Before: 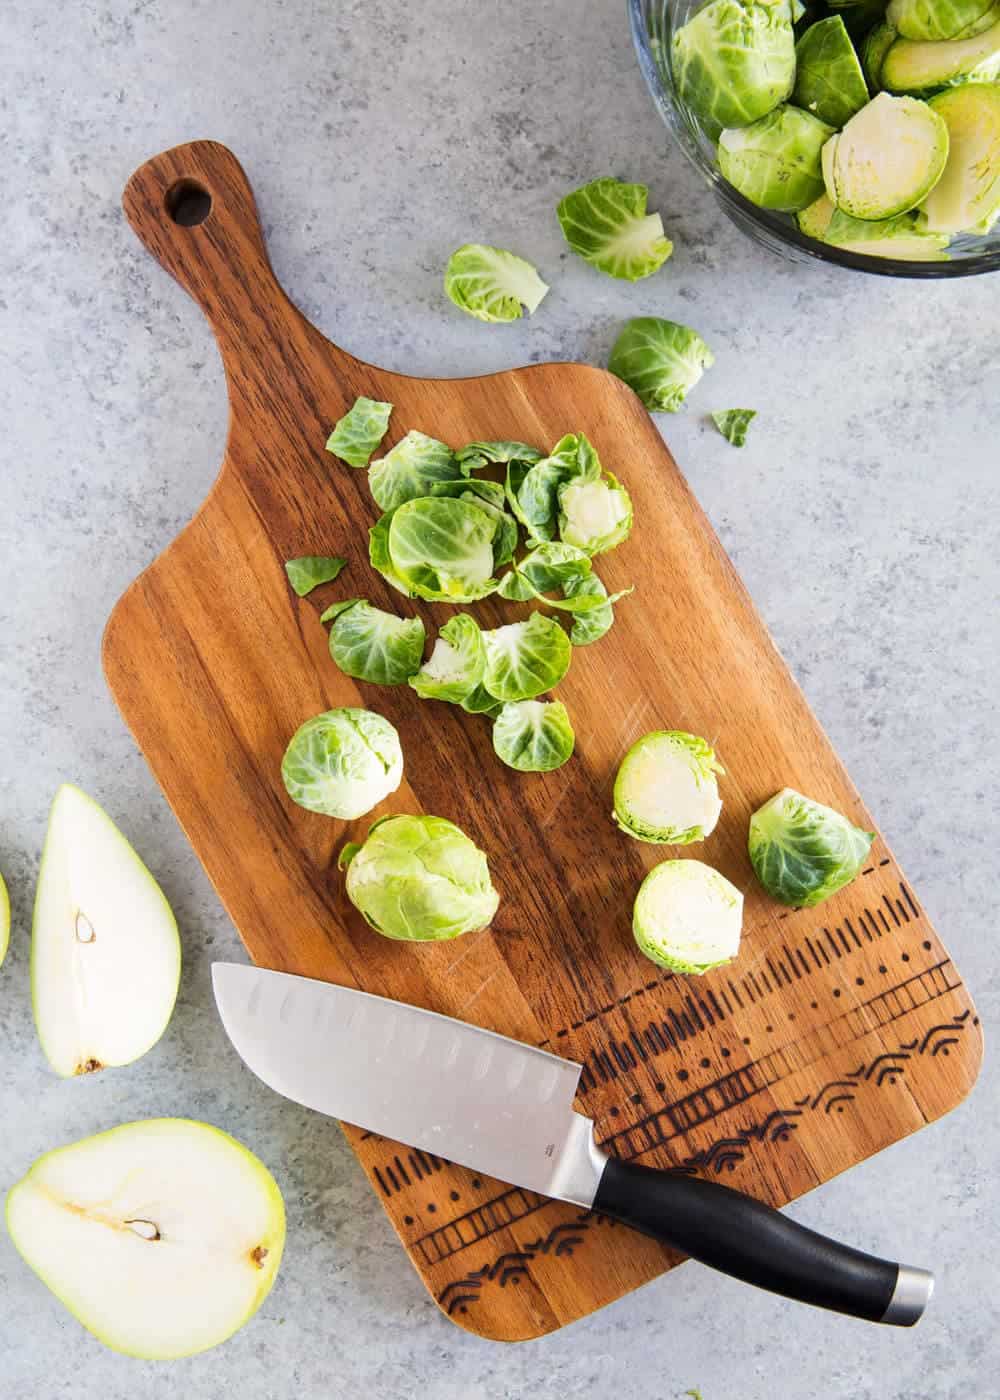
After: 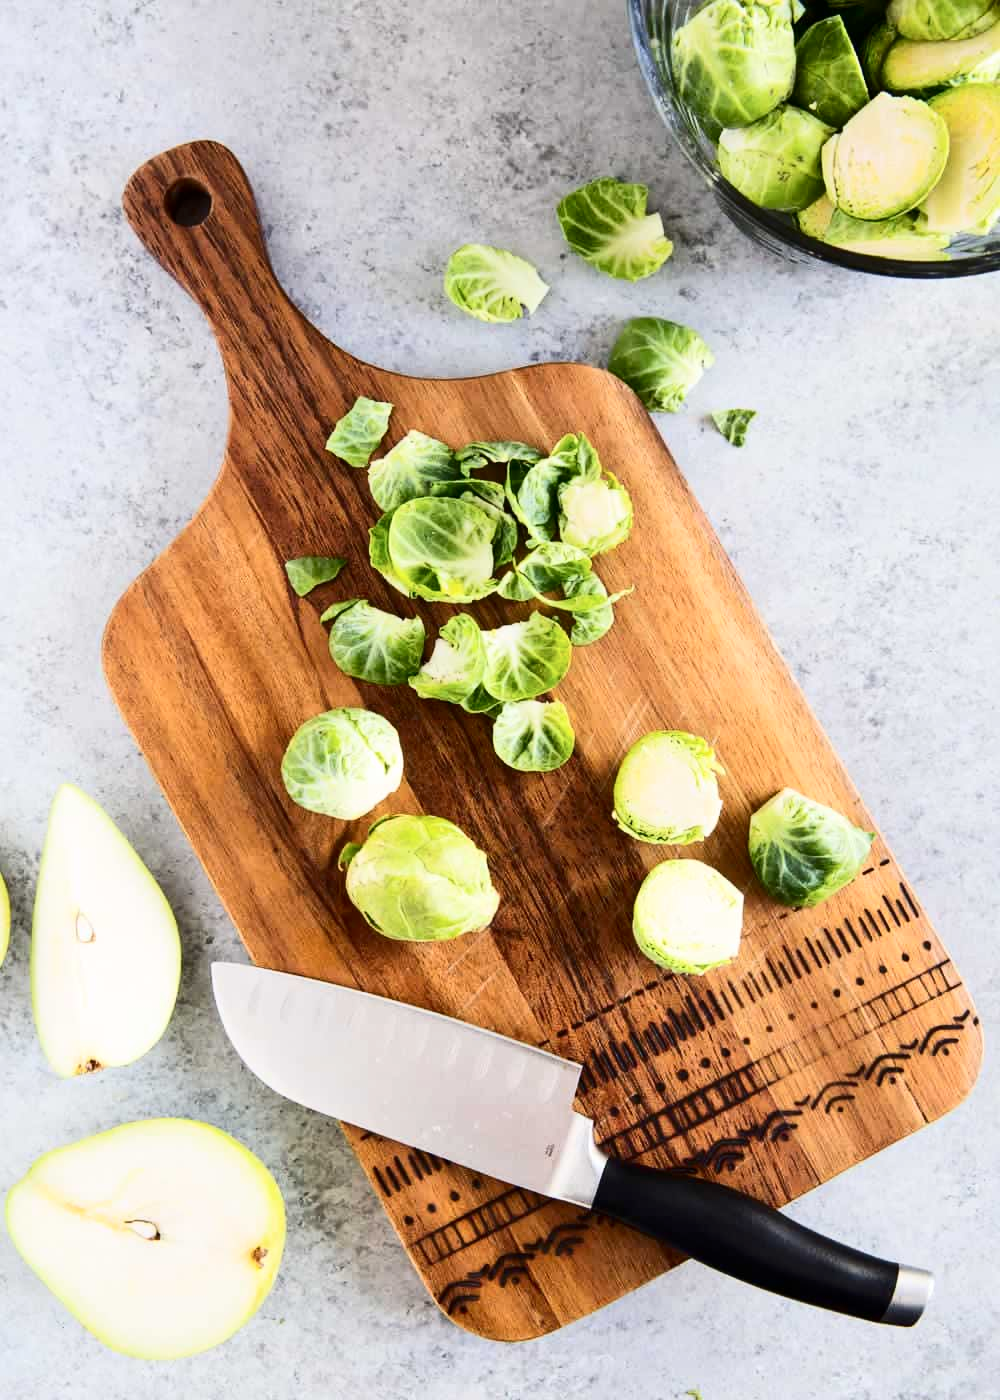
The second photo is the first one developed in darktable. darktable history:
contrast brightness saturation: contrast 0.282
